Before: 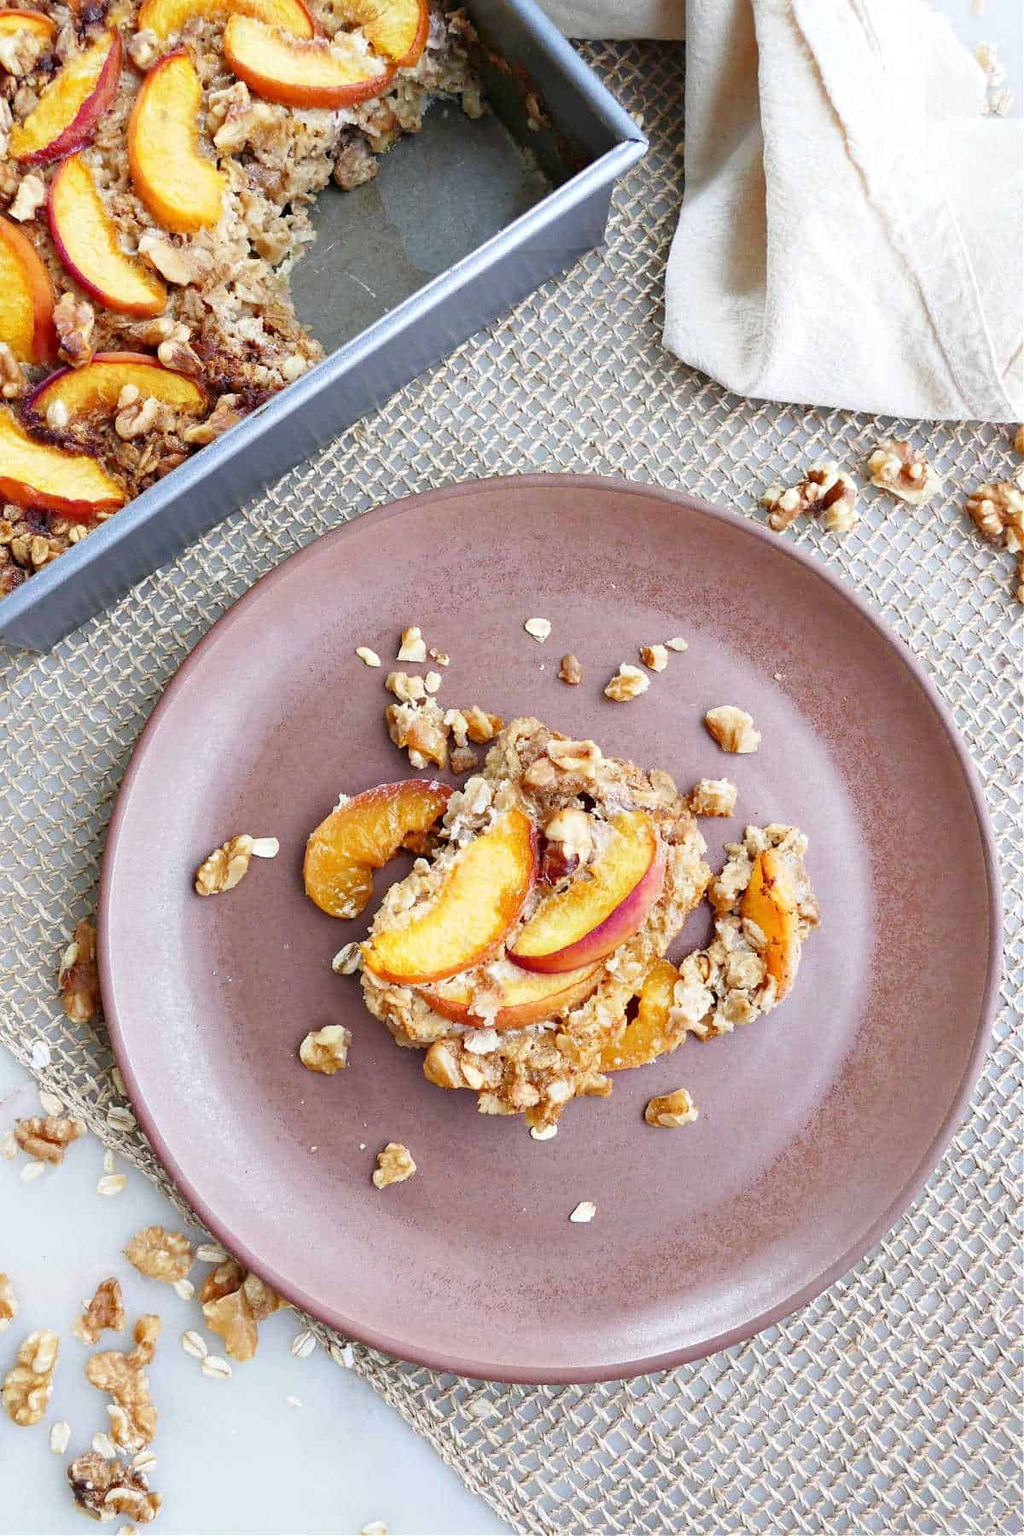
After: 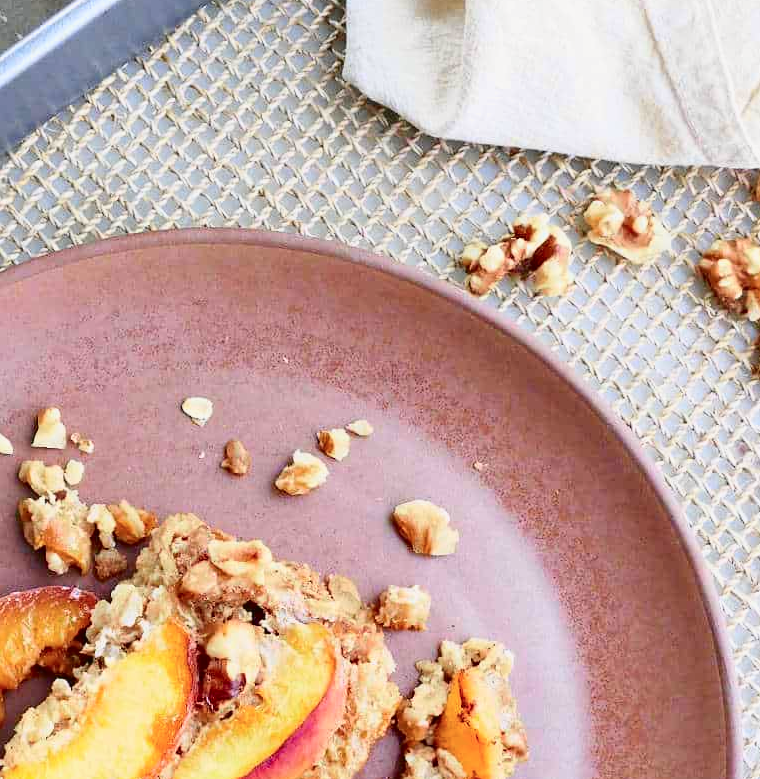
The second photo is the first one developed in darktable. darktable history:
tone curve: curves: ch0 [(0, 0.021) (0.049, 0.044) (0.158, 0.113) (0.351, 0.331) (0.485, 0.505) (0.656, 0.696) (0.868, 0.887) (1, 0.969)]; ch1 [(0, 0) (0.322, 0.328) (0.434, 0.438) (0.473, 0.477) (0.502, 0.503) (0.522, 0.526) (0.564, 0.591) (0.602, 0.632) (0.677, 0.701) (0.859, 0.885) (1, 1)]; ch2 [(0, 0) (0.33, 0.301) (0.452, 0.434) (0.502, 0.505) (0.535, 0.554) (0.565, 0.598) (0.618, 0.629) (1, 1)], color space Lab, independent channels
crop: left 36.09%, top 18.186%, right 0.558%, bottom 38.5%
exposure: compensate highlight preservation false
color balance rgb: perceptual saturation grading › global saturation 0.055%
